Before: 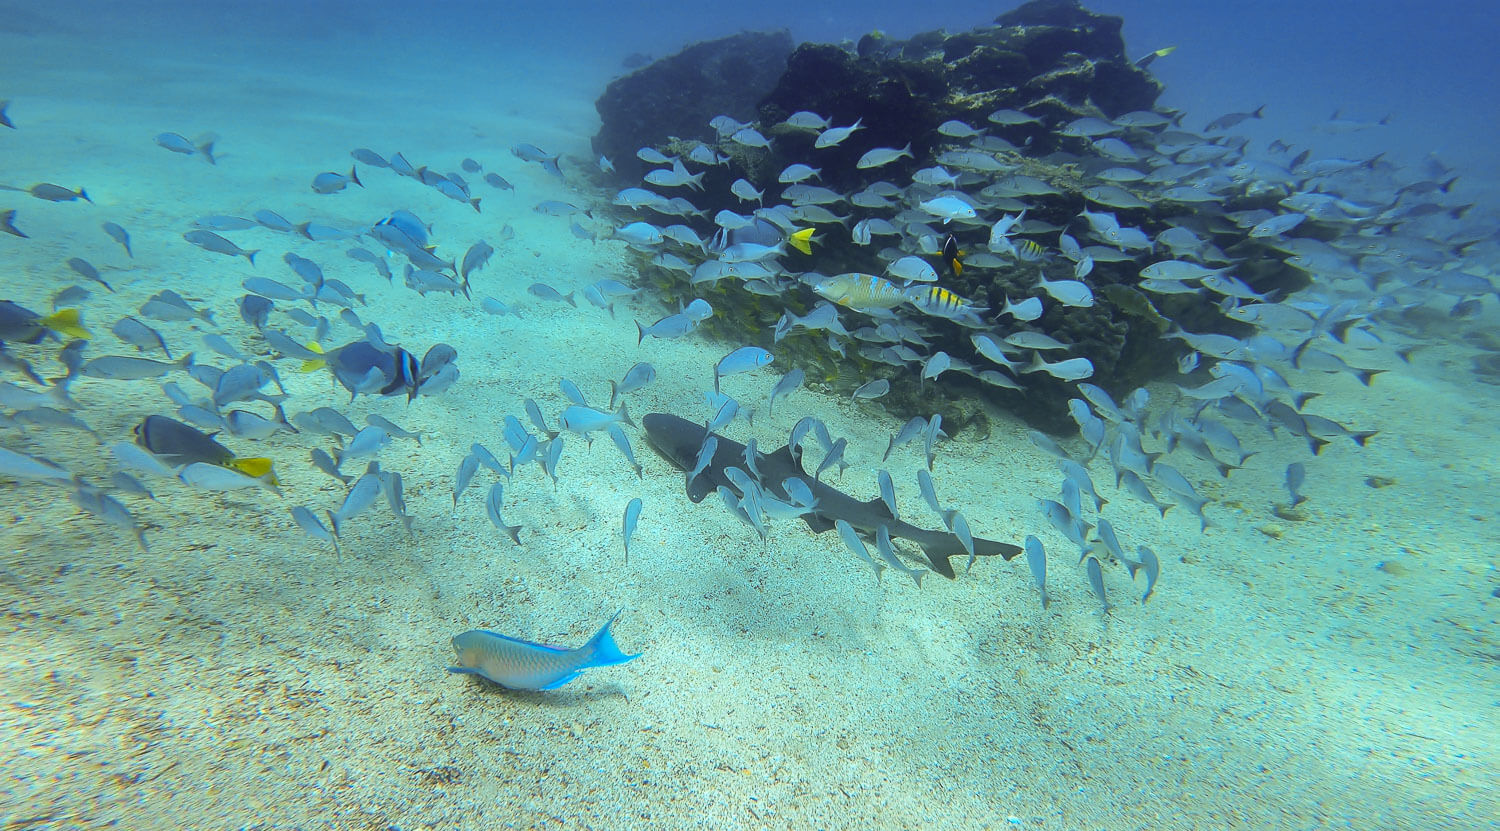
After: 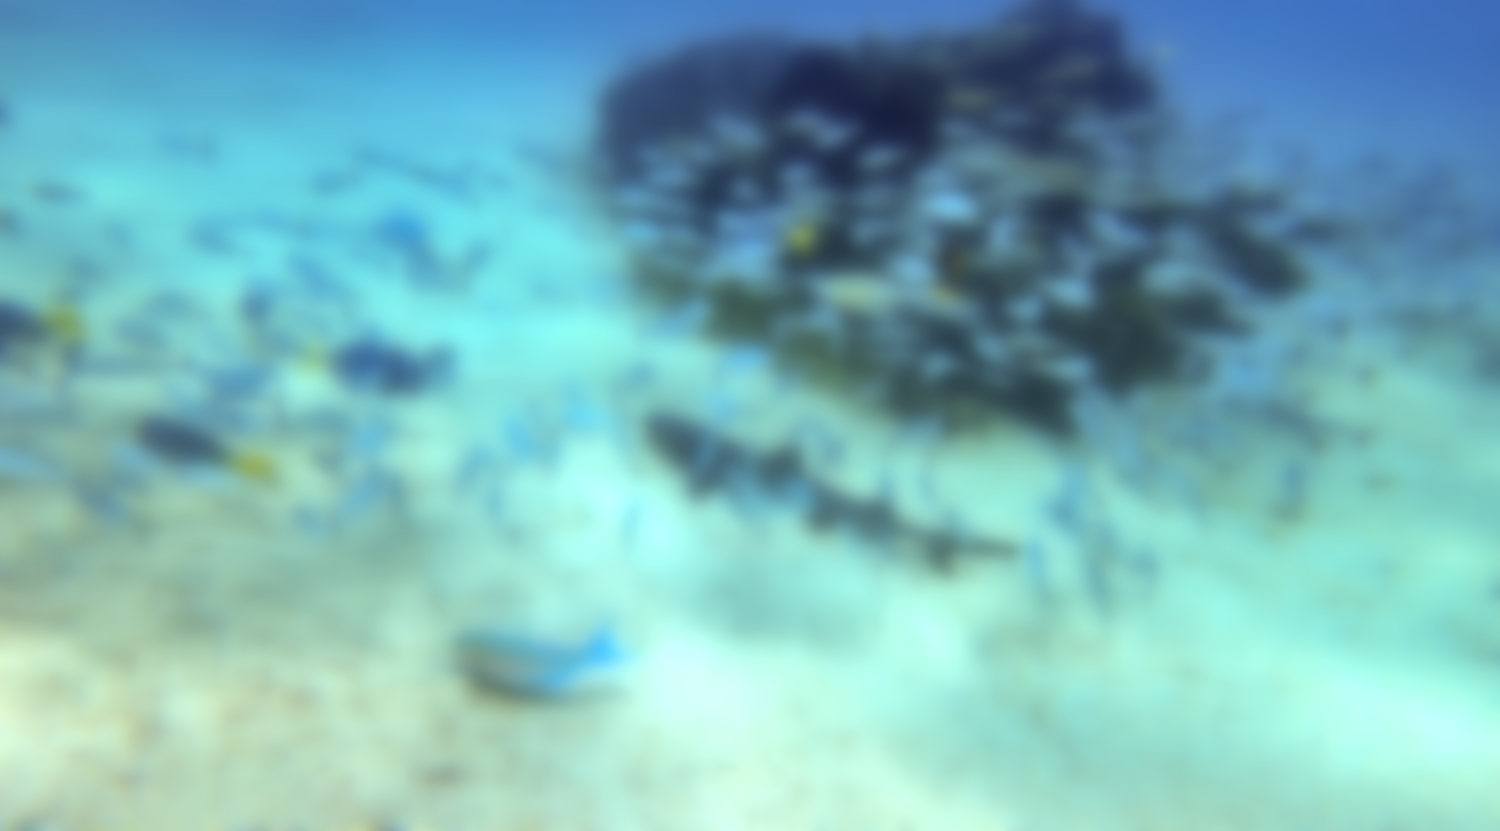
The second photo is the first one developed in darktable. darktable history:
exposure: exposure 0.515 EV, compensate highlight preservation false
local contrast: on, module defaults
lowpass: on, module defaults
